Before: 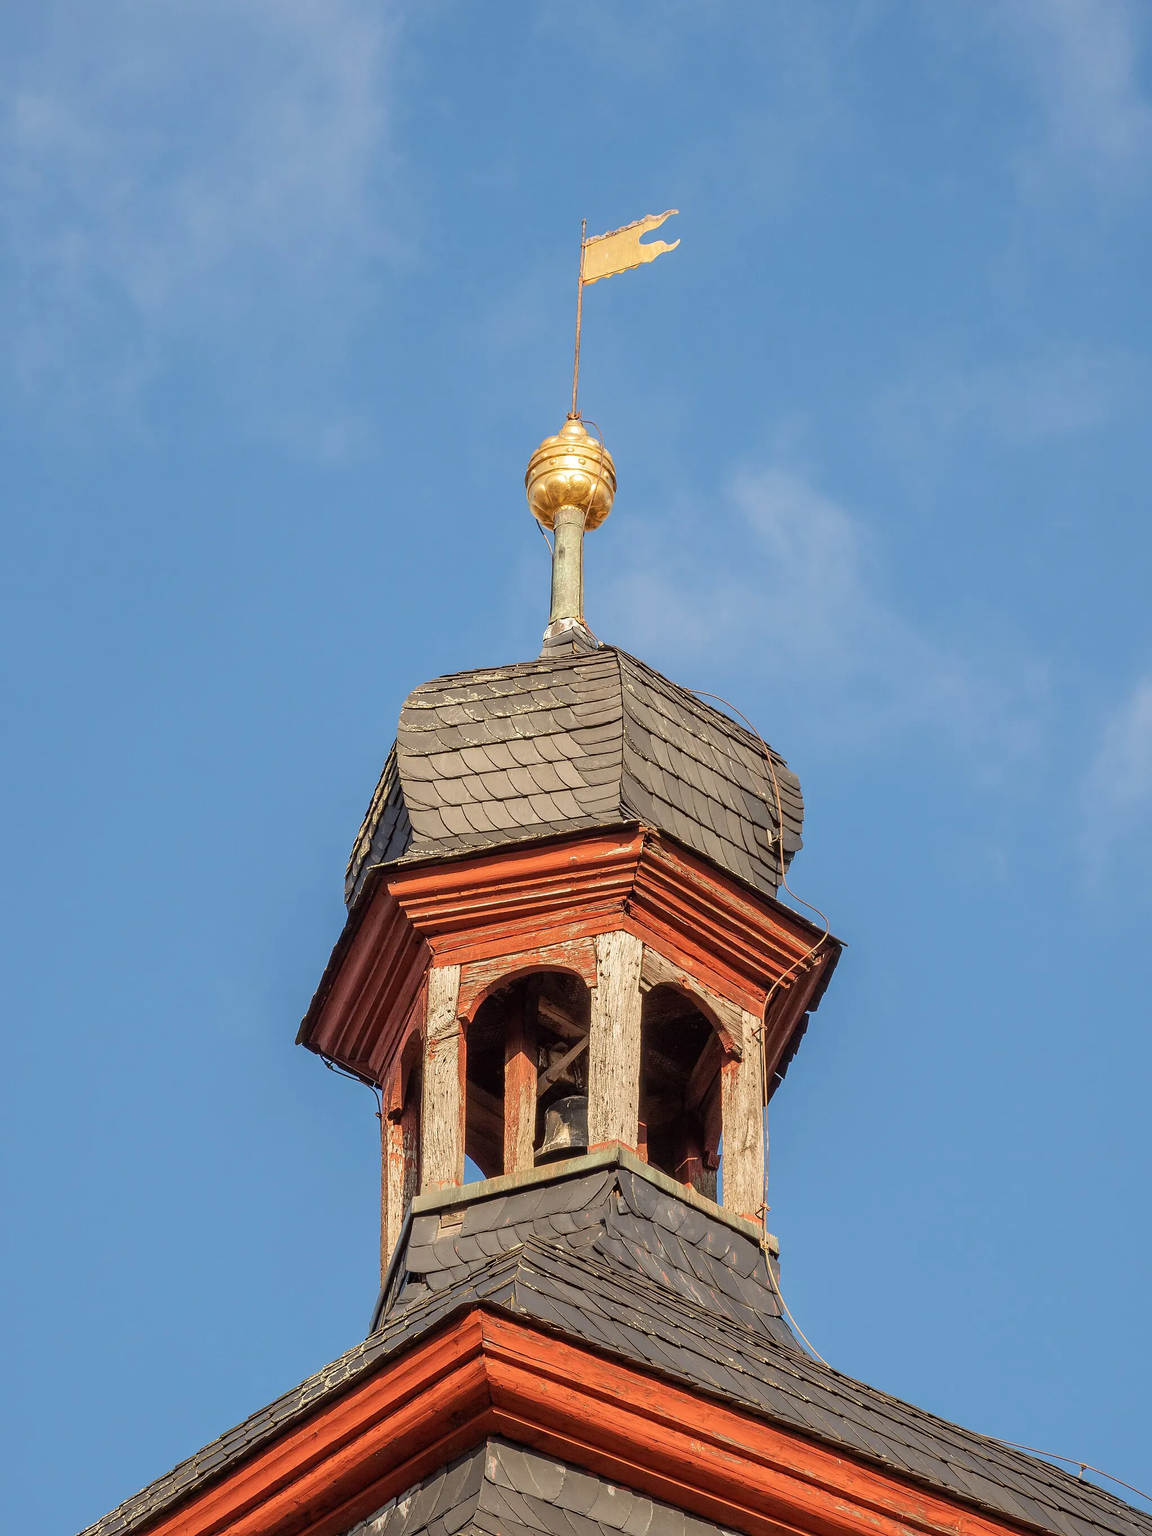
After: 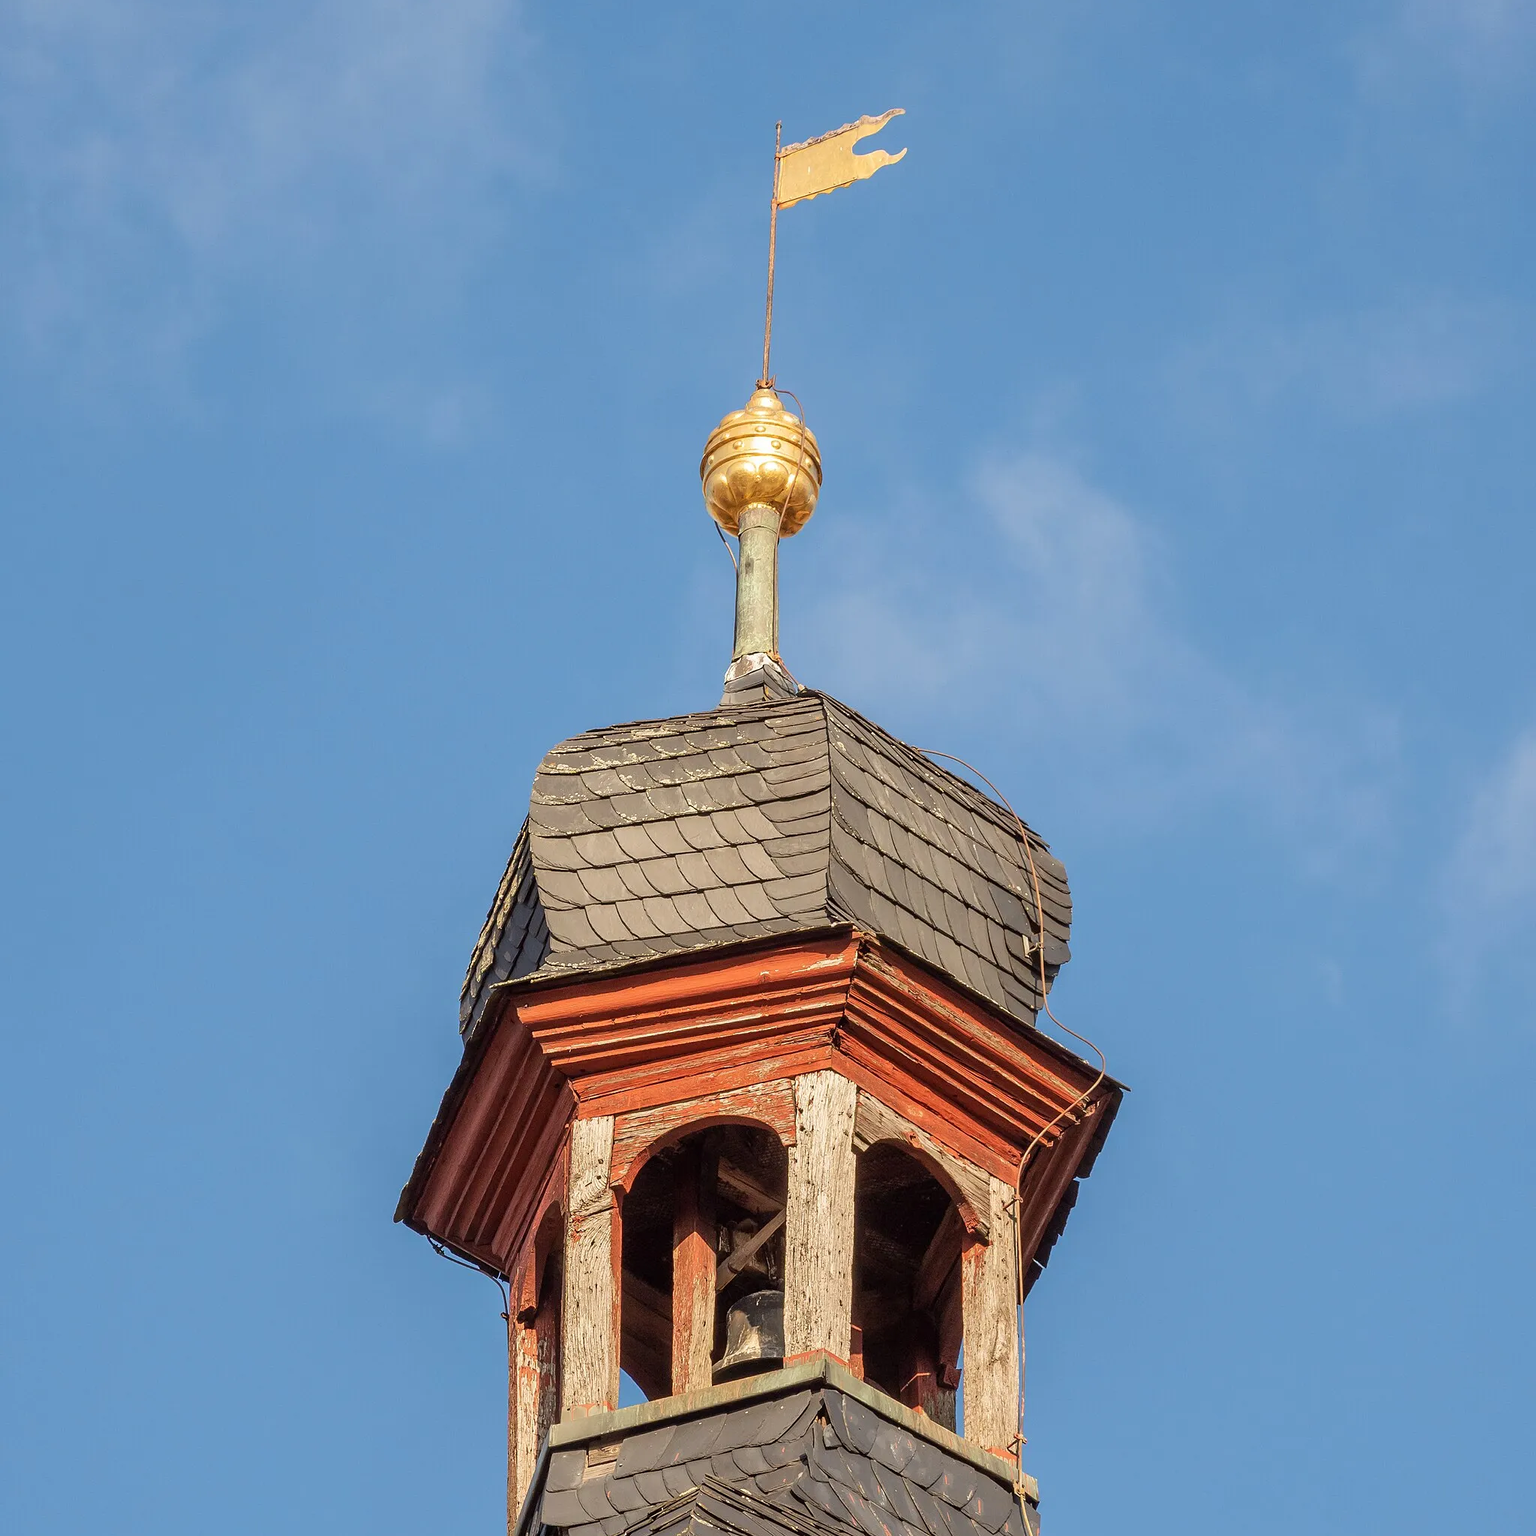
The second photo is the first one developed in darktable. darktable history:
crop and rotate: top 8.363%, bottom 16.637%
